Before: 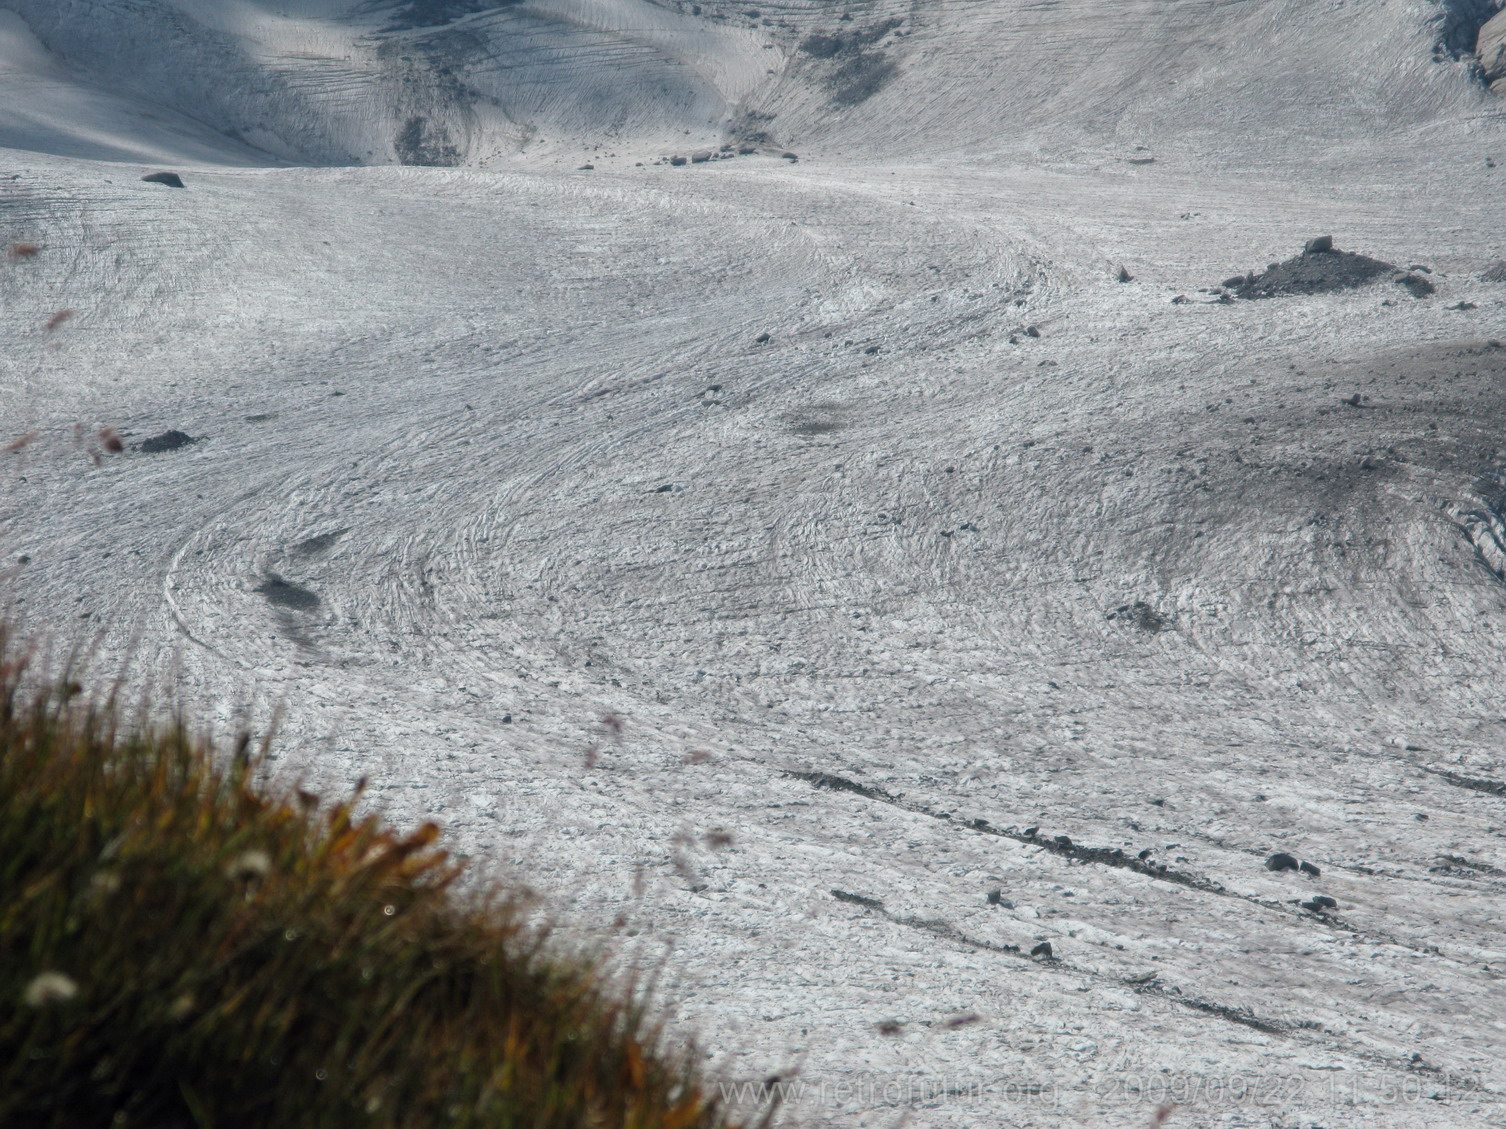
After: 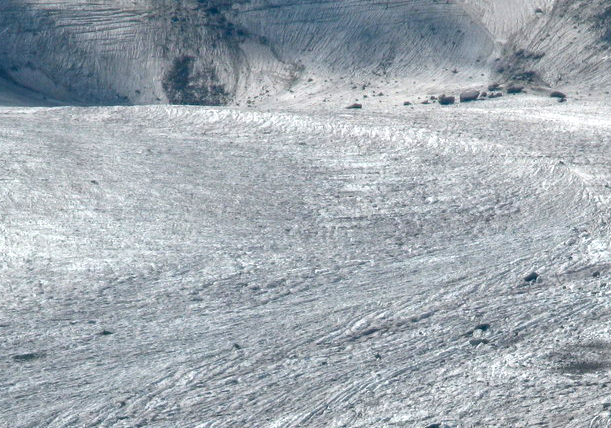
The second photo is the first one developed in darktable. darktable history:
crop: left 15.452%, top 5.459%, right 43.956%, bottom 56.62%
color balance rgb: perceptual saturation grading › global saturation 20%, perceptual saturation grading › highlights -25%, perceptual saturation grading › shadows 25%
contrast brightness saturation: brightness -0.25, saturation 0.2
exposure: exposure 0.6 EV, compensate highlight preservation false
